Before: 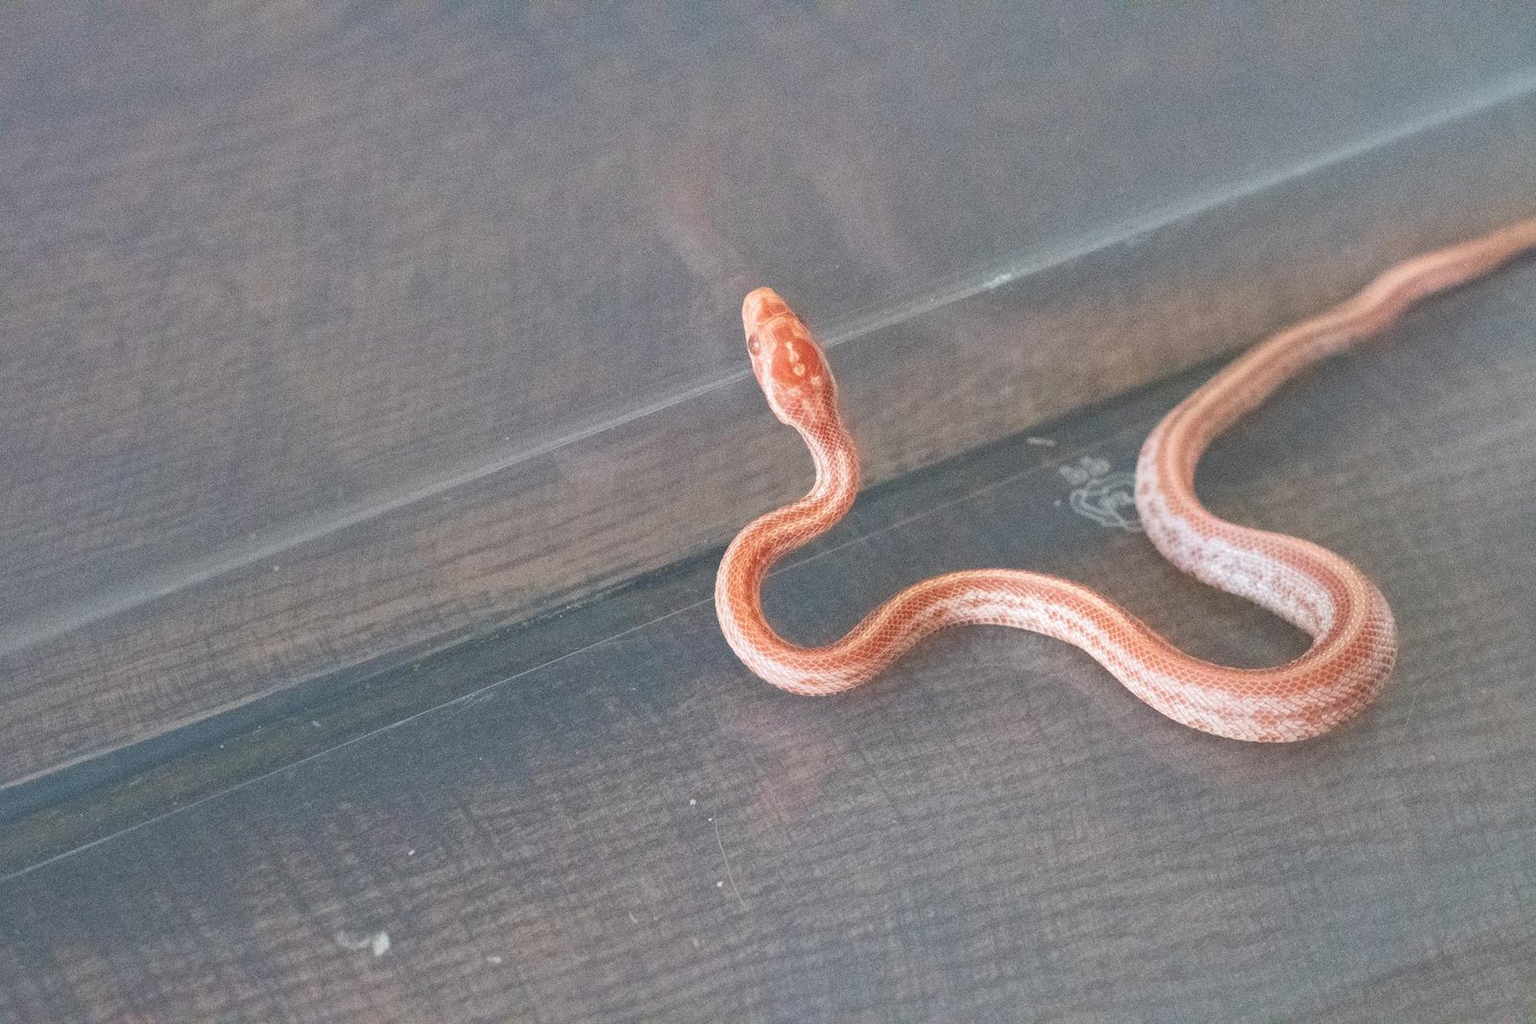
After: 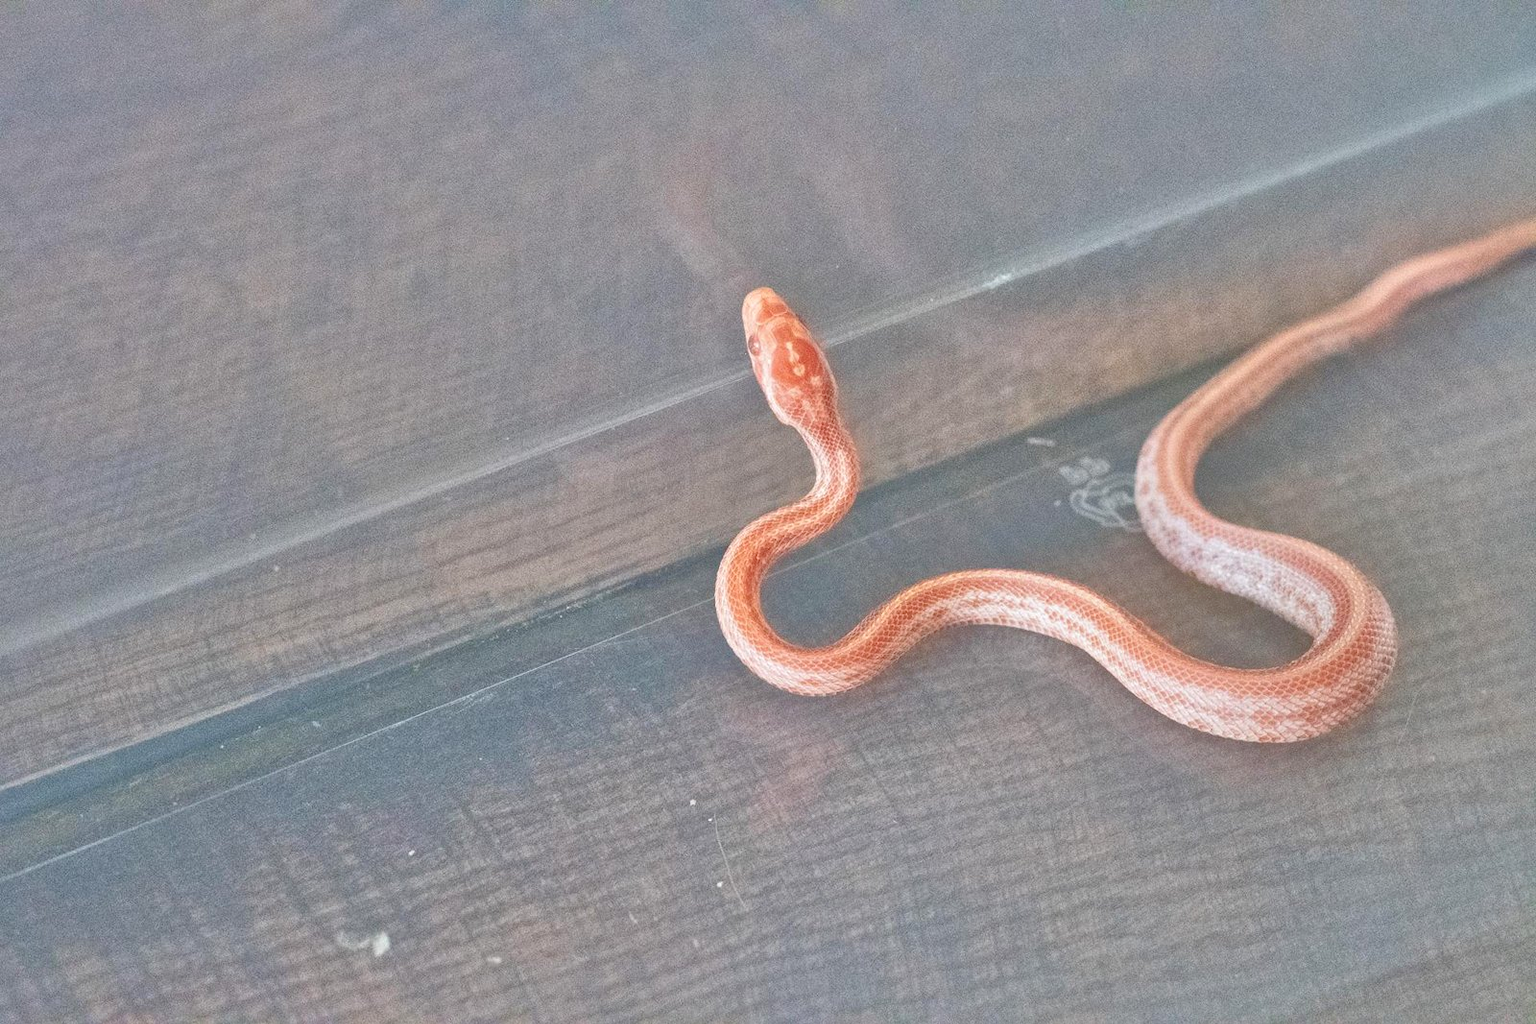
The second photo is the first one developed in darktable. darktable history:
tone equalizer: -7 EV 0.15 EV, -6 EV 0.6 EV, -5 EV 1.15 EV, -4 EV 1.33 EV, -3 EV 1.15 EV, -2 EV 0.6 EV, -1 EV 0.15 EV, mask exposure compensation -0.5 EV
contrast brightness saturation: saturation -0.05
shadows and highlights: shadows 25, white point adjustment -3, highlights -30
